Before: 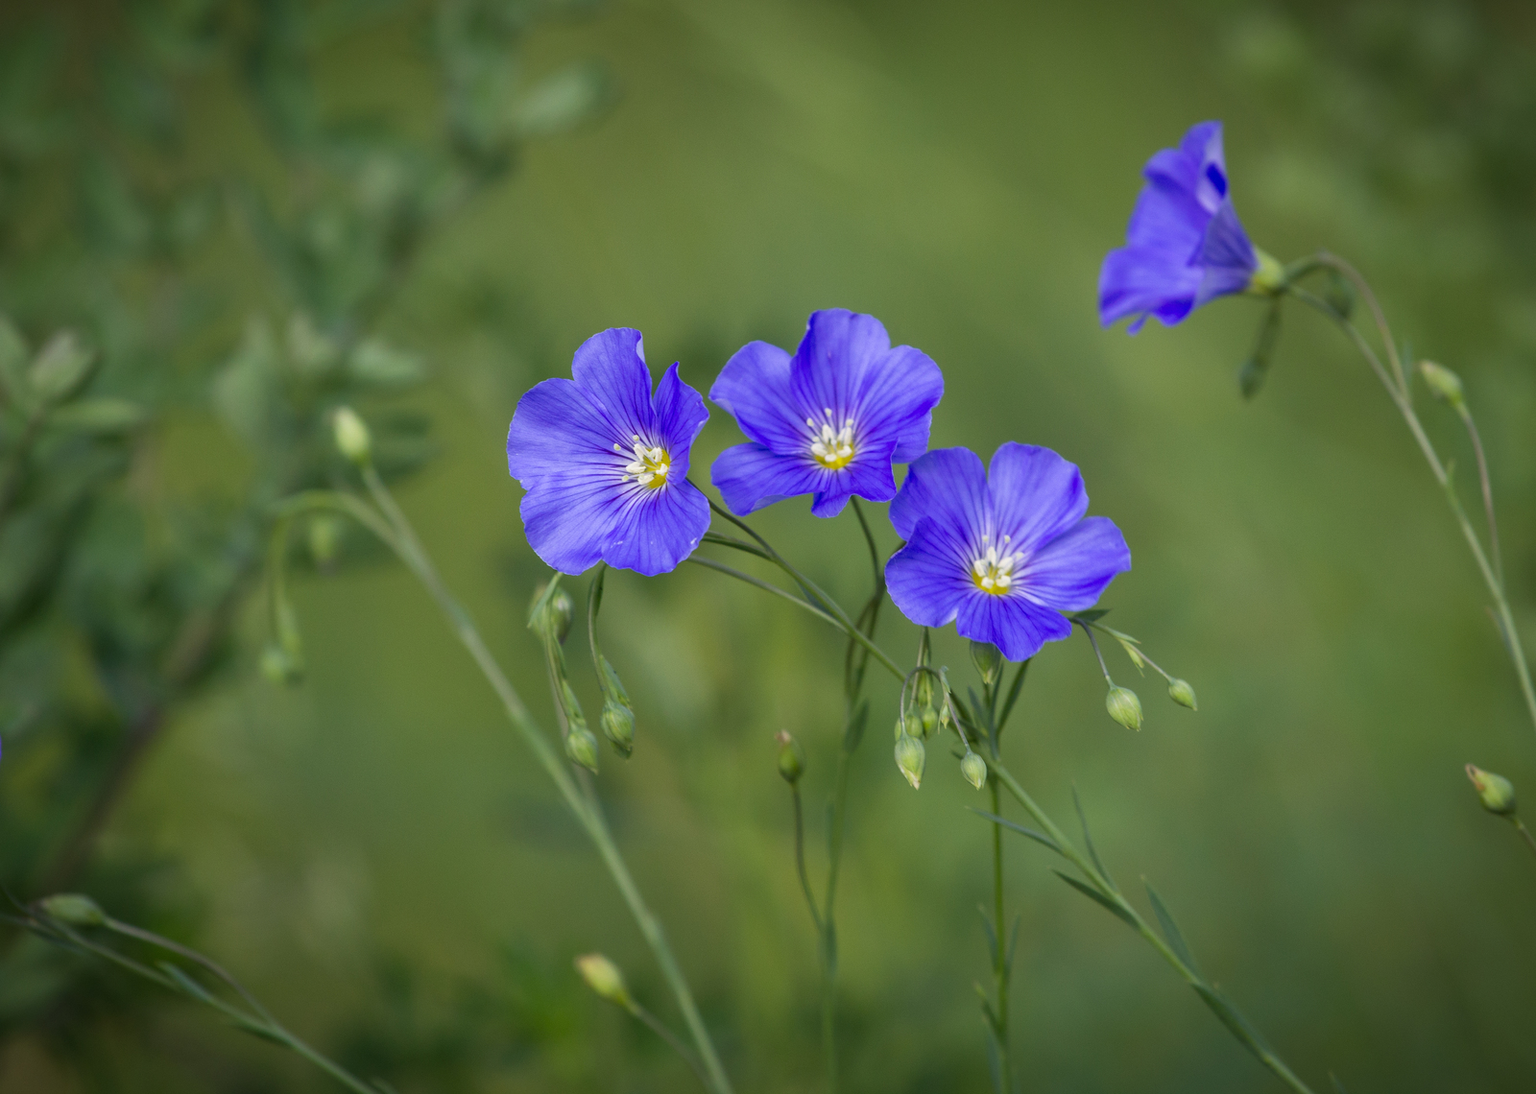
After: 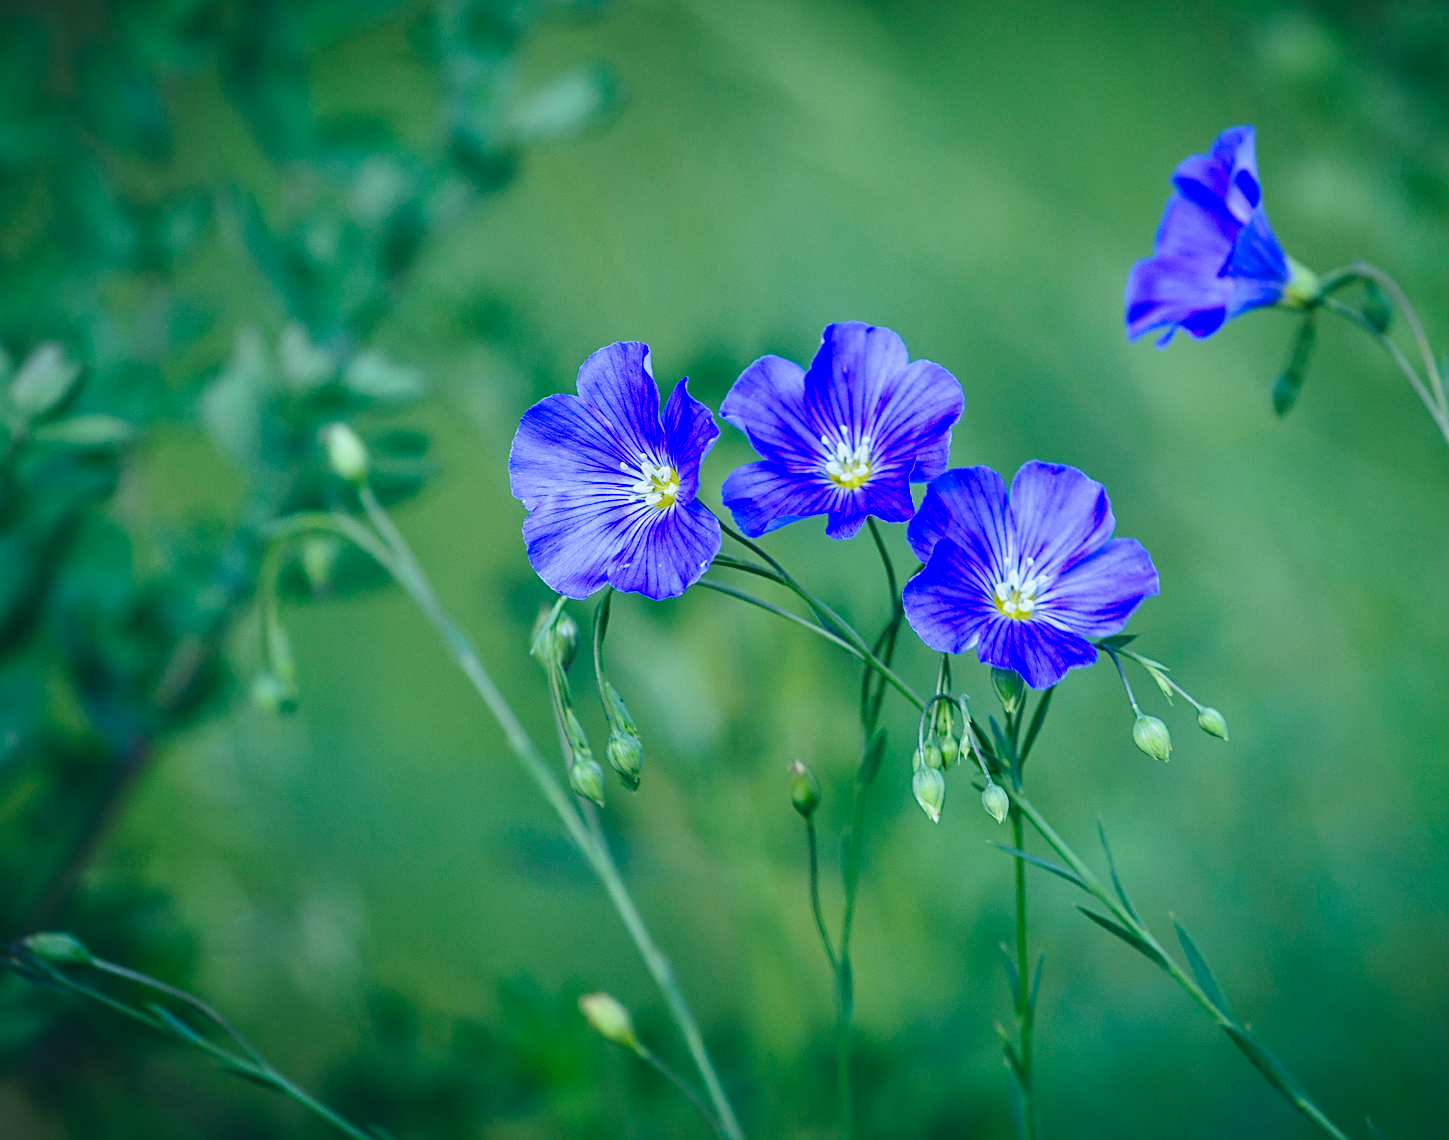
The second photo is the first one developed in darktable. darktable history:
base curve: curves: ch0 [(0, 0) (0.028, 0.03) (0.121, 0.232) (0.46, 0.748) (0.859, 0.968) (1, 1)], preserve colors none
sharpen: radius 2.532, amount 0.63
exposure: black level correction -0.015, exposure -0.511 EV, compensate highlight preservation false
color calibration: x 0.397, y 0.386, temperature 3648.51 K
contrast brightness saturation: contrast 0.126, brightness -0.052, saturation 0.156
crop and rotate: left 1.205%, right 8.174%
local contrast: detail 110%
levels: gray 59.41%, levels [0, 0.478, 1]
